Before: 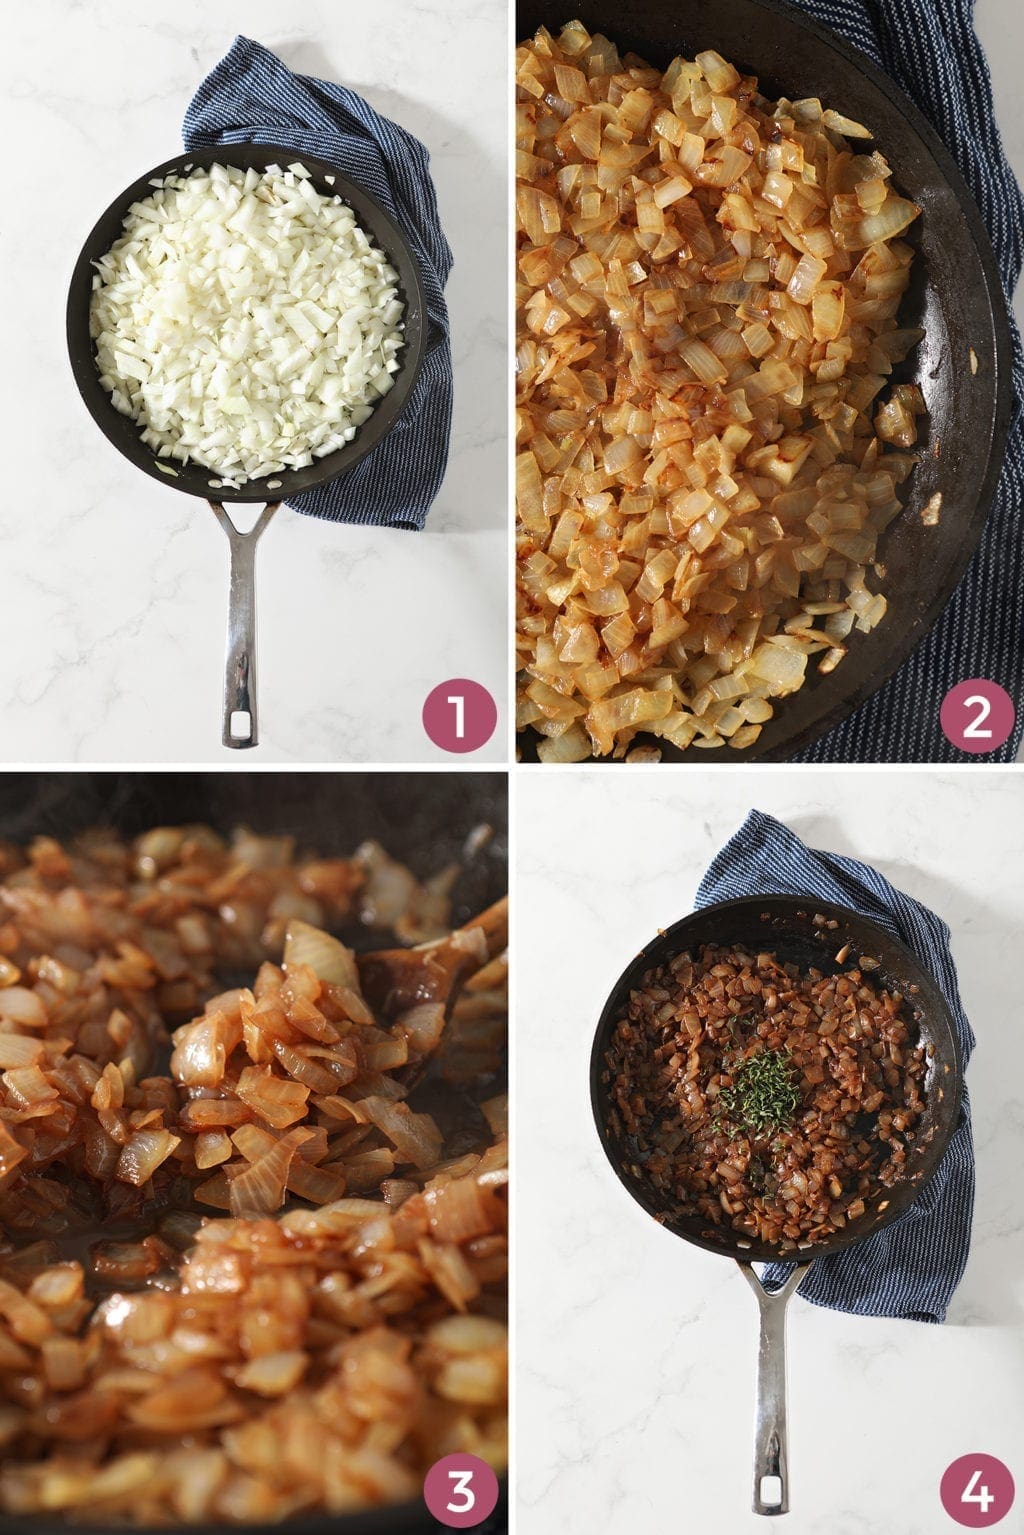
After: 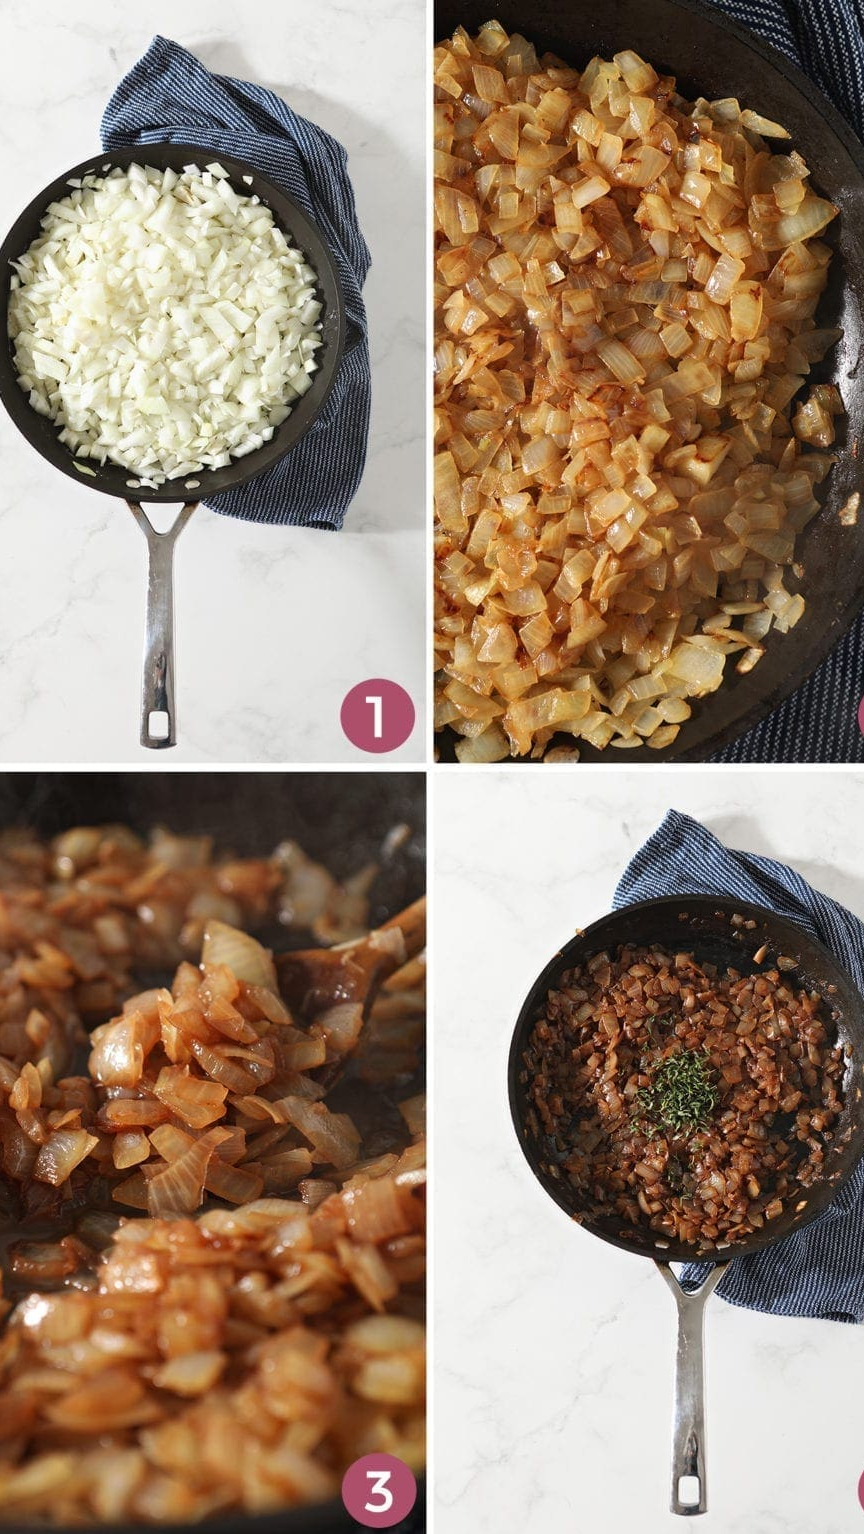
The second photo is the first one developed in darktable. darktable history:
crop: left 8.05%, right 7.479%
